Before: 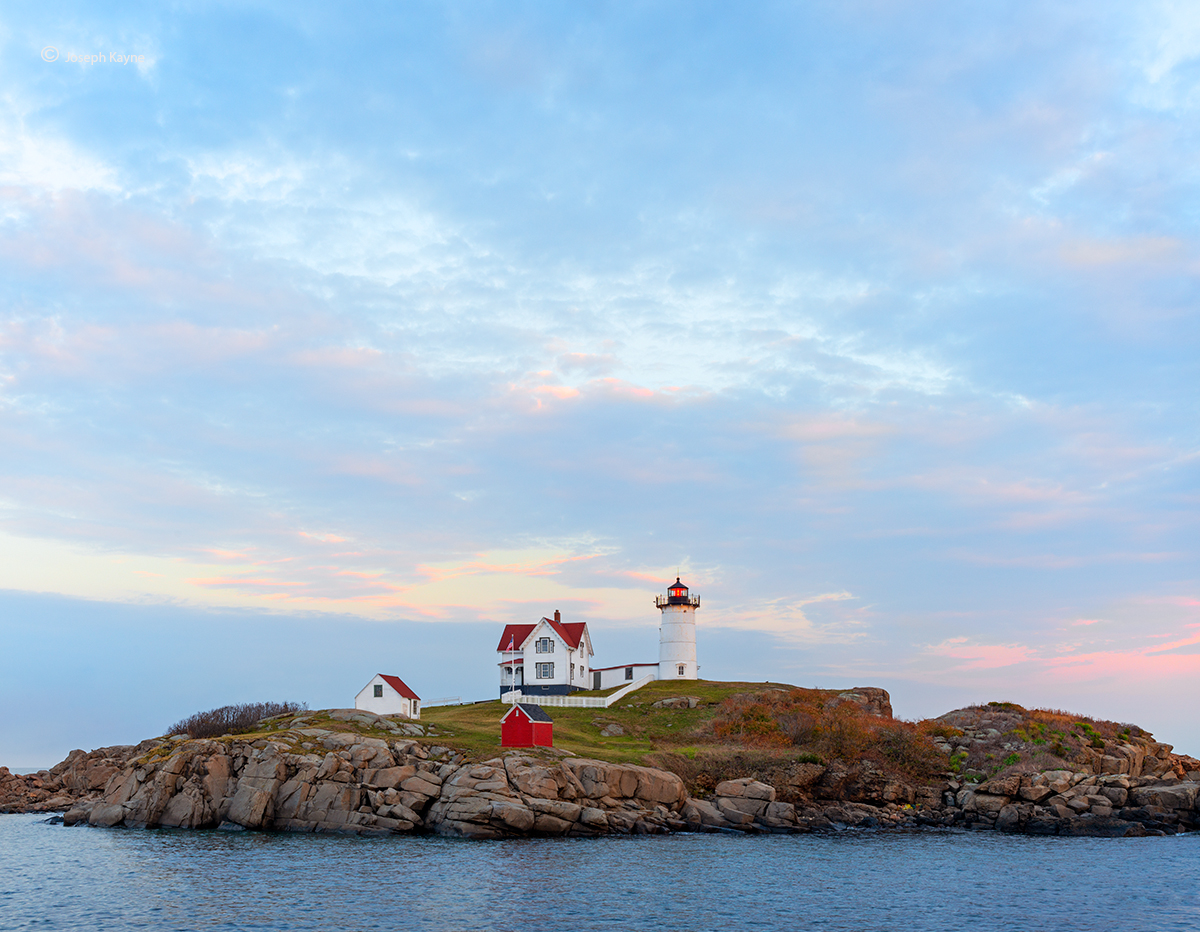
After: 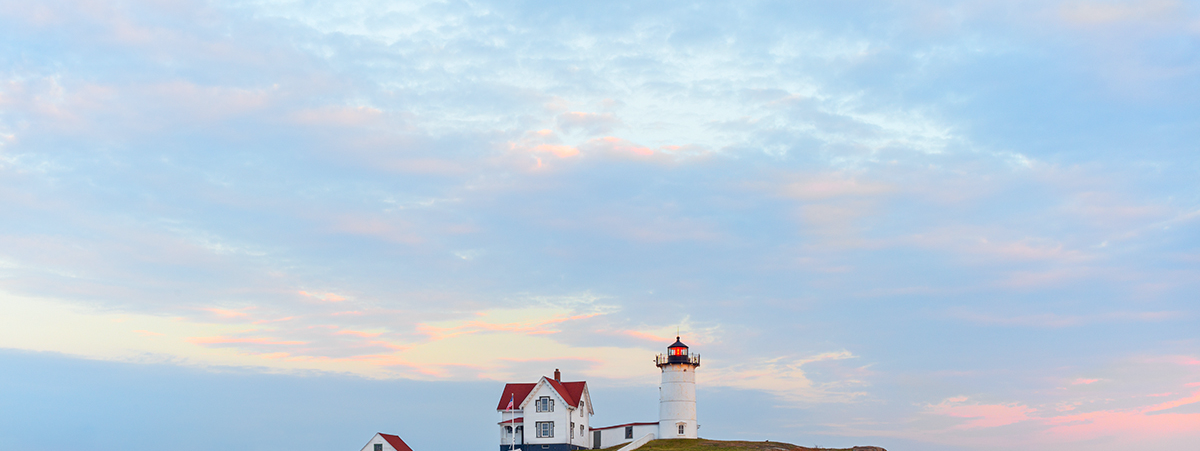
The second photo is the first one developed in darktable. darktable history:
crop and rotate: top 26.056%, bottom 25.543%
color correction: highlights a* 0.207, highlights b* 2.7, shadows a* -0.874, shadows b* -4.78
